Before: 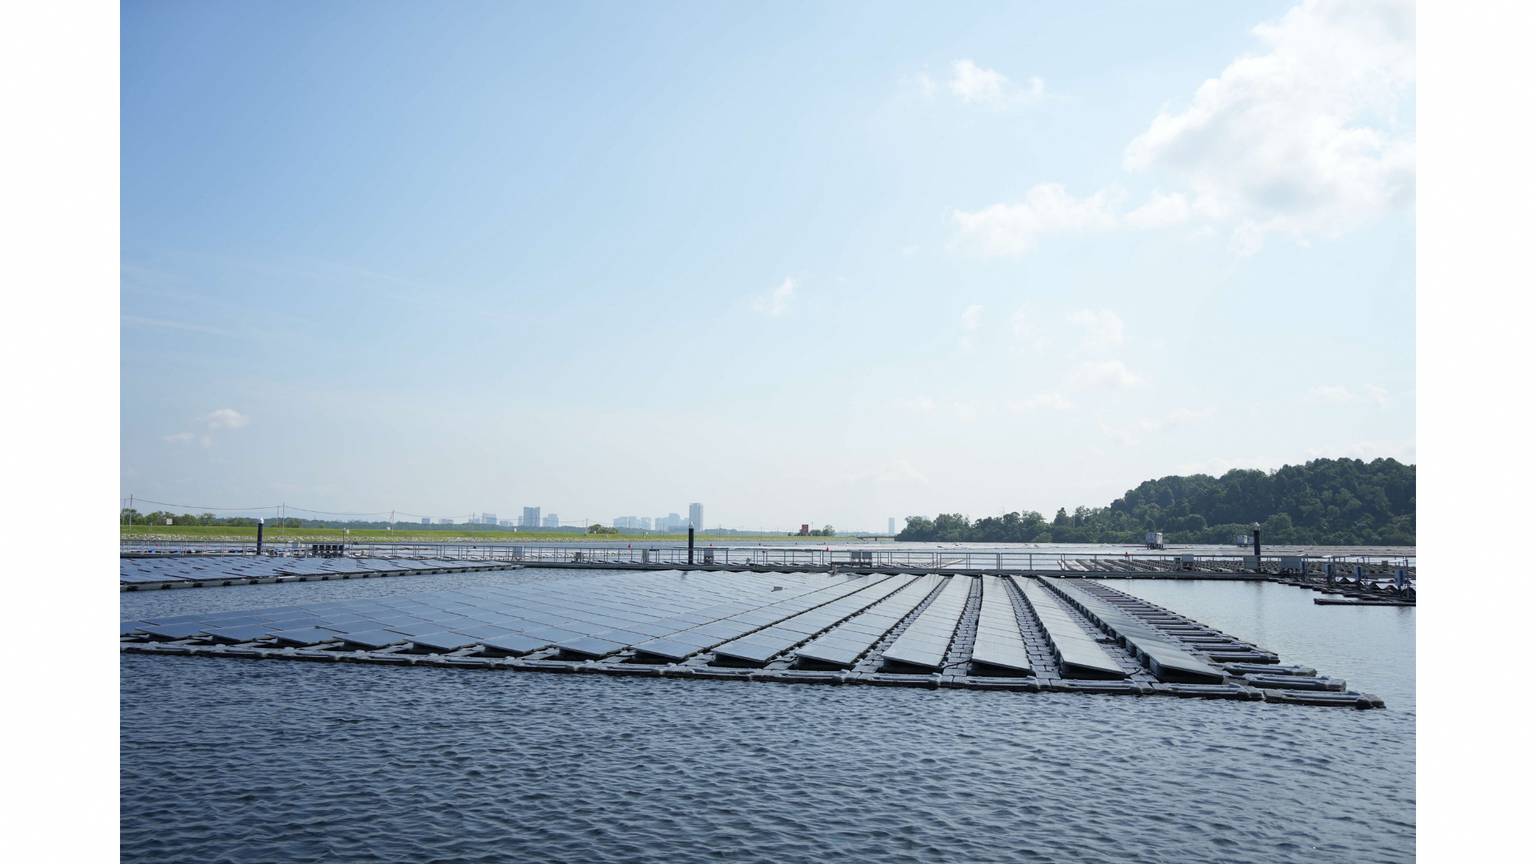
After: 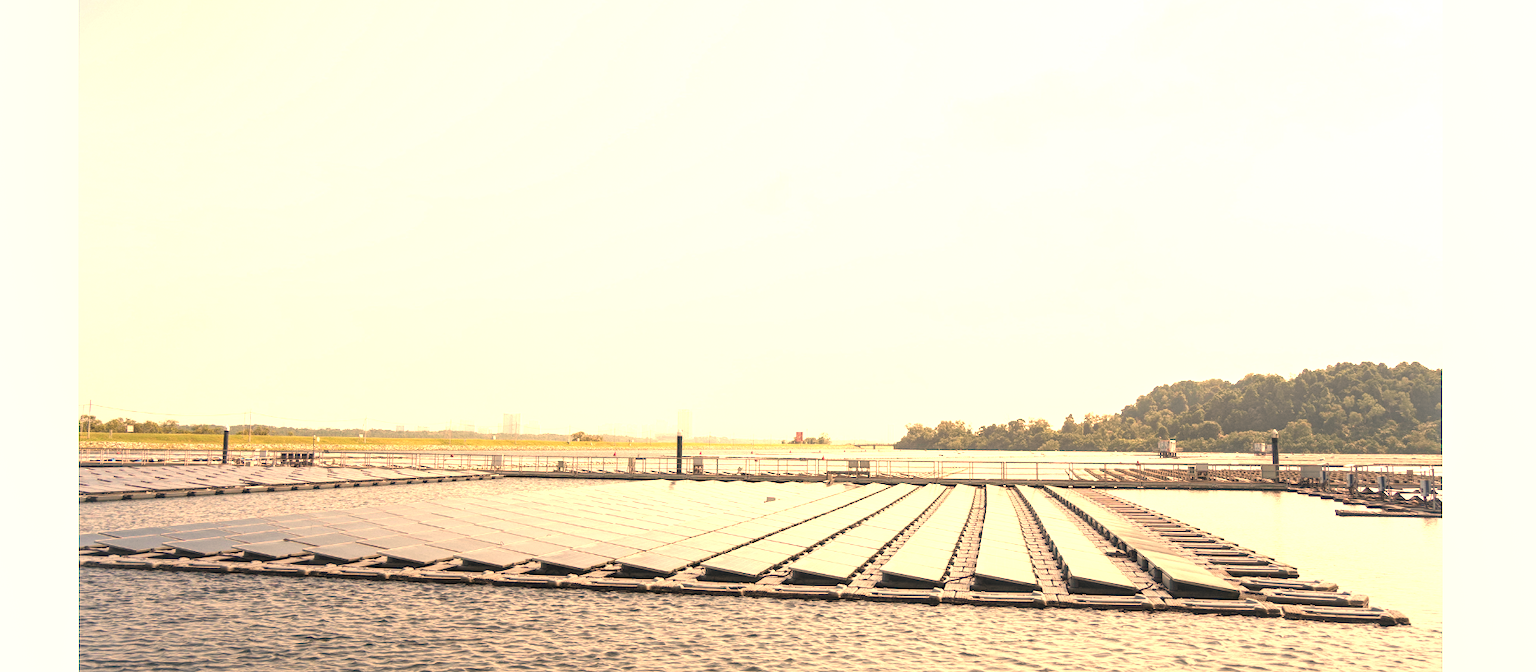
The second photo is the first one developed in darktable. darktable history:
local contrast: on, module defaults
contrast equalizer: octaves 7, y [[0.6 ×6], [0.55 ×6], [0 ×6], [0 ×6], [0 ×6]], mix -0.3
exposure: black level correction 0, exposure 1.2 EV, compensate highlight preservation false
crop and rotate: left 2.991%, top 13.302%, right 1.981%, bottom 12.636%
white balance: red 1.467, blue 0.684
